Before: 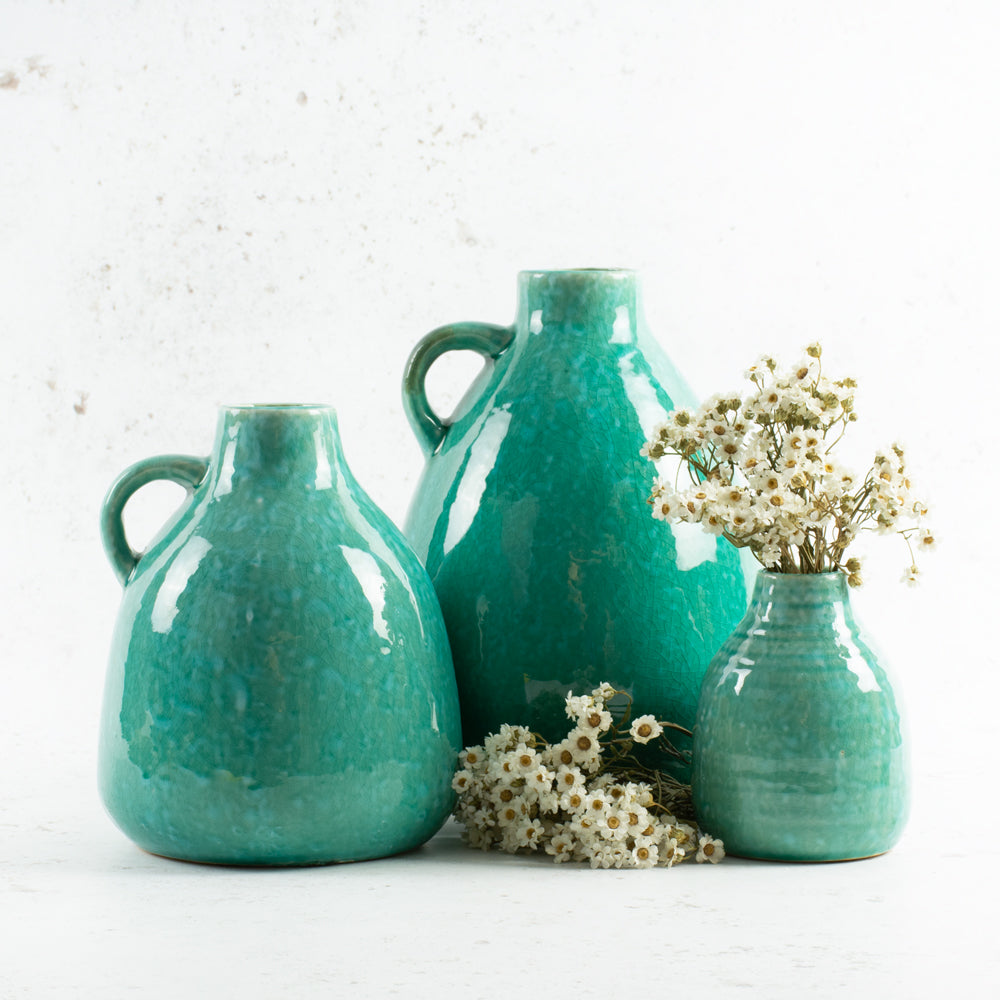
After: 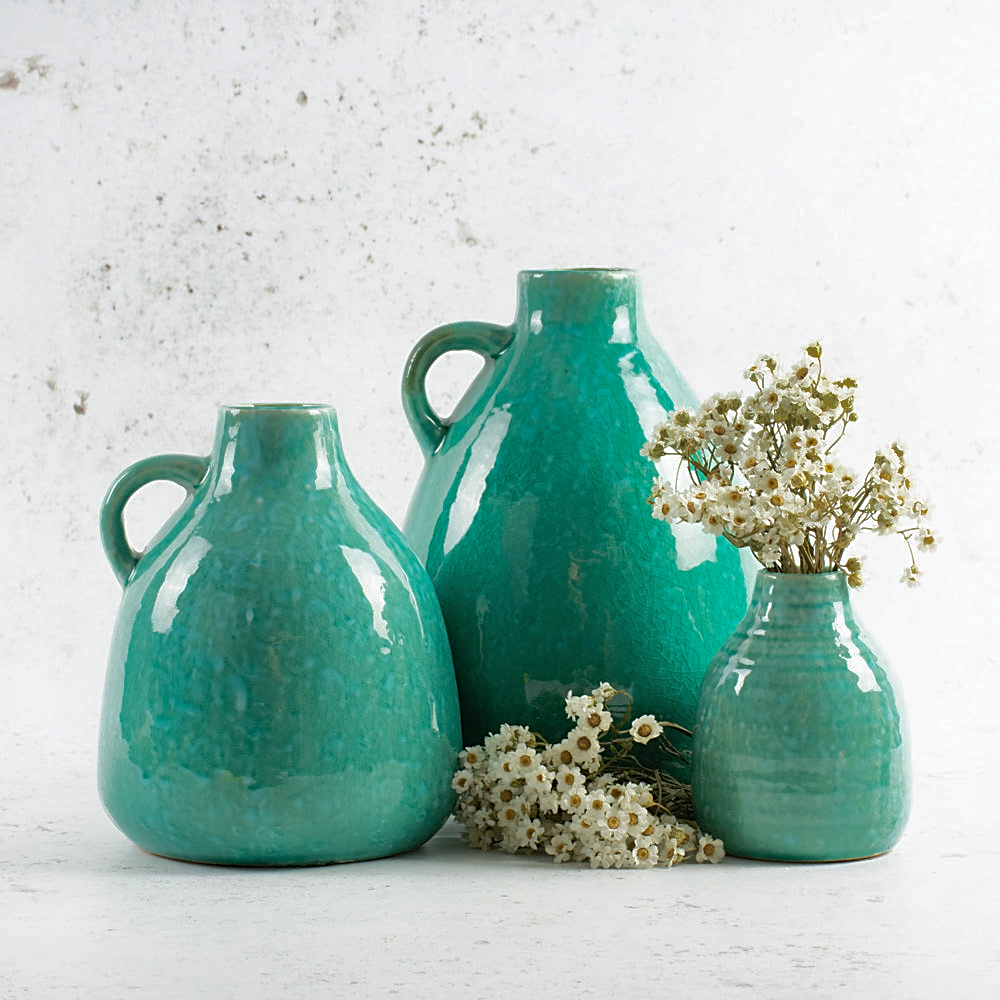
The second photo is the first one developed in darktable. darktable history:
sharpen: on, module defaults
shadows and highlights: shadows 40, highlights -60
